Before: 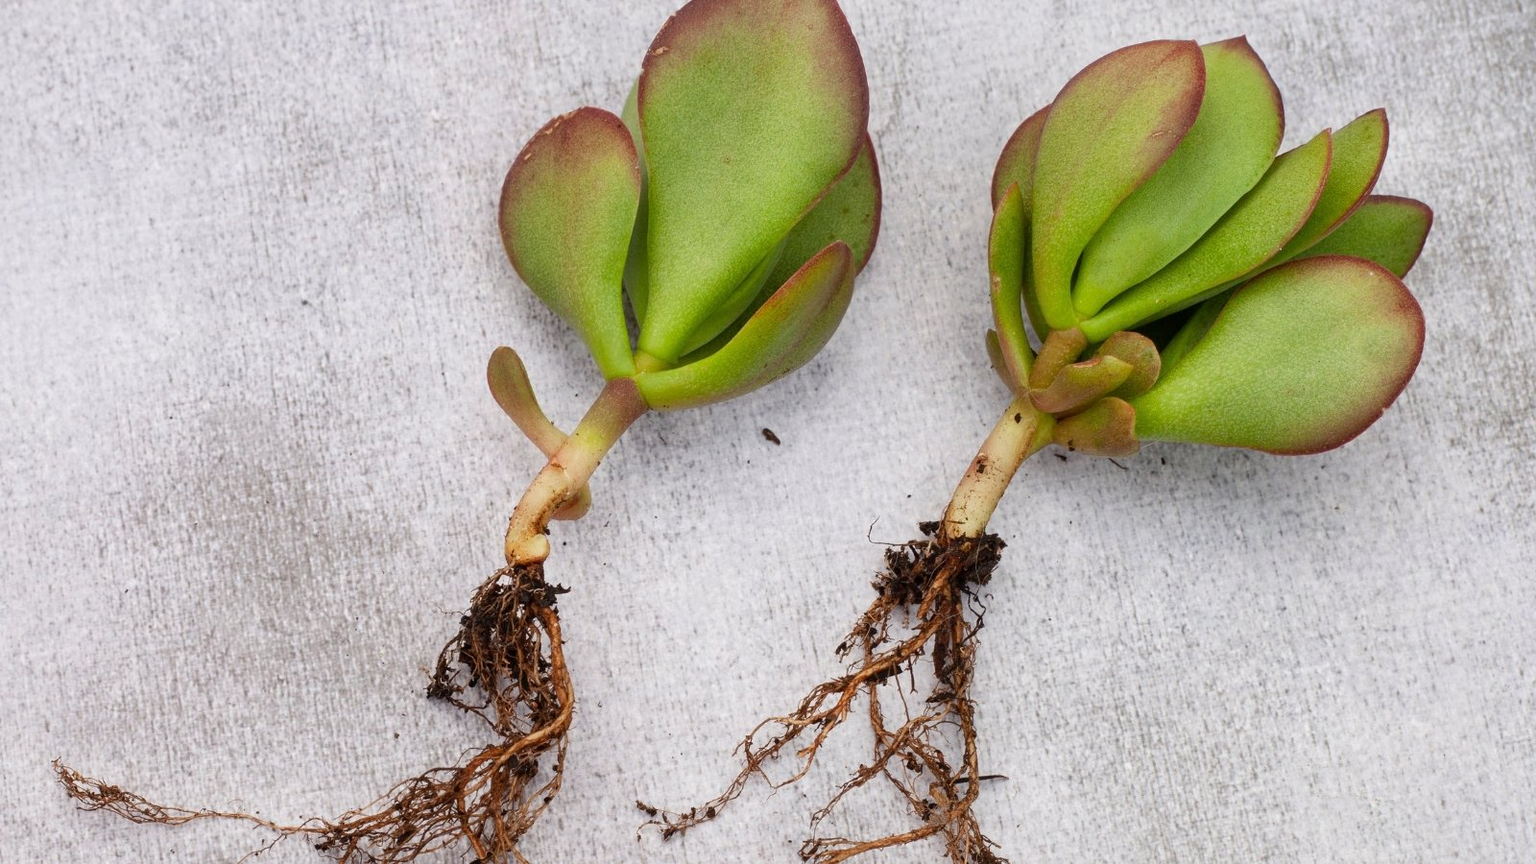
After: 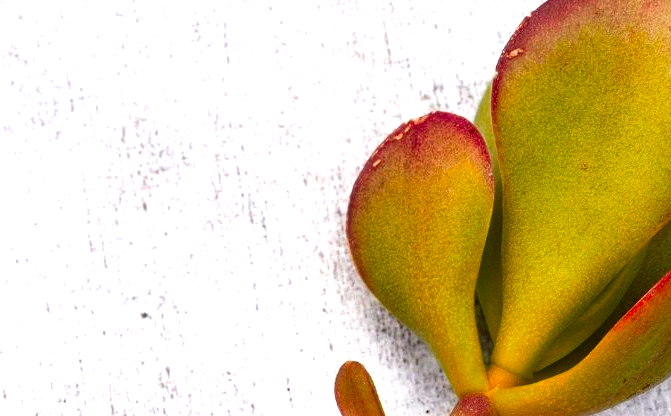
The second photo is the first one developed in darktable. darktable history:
exposure: exposure 0.77 EV, compensate highlight preservation false
crop and rotate: left 10.817%, top 0.062%, right 47.194%, bottom 53.626%
contrast brightness saturation: contrast 0.1, brightness -0.26, saturation 0.14
rotate and perspective: automatic cropping off
color zones: curves: ch0 [(0.473, 0.374) (0.742, 0.784)]; ch1 [(0.354, 0.737) (0.742, 0.705)]; ch2 [(0.318, 0.421) (0.758, 0.532)]
